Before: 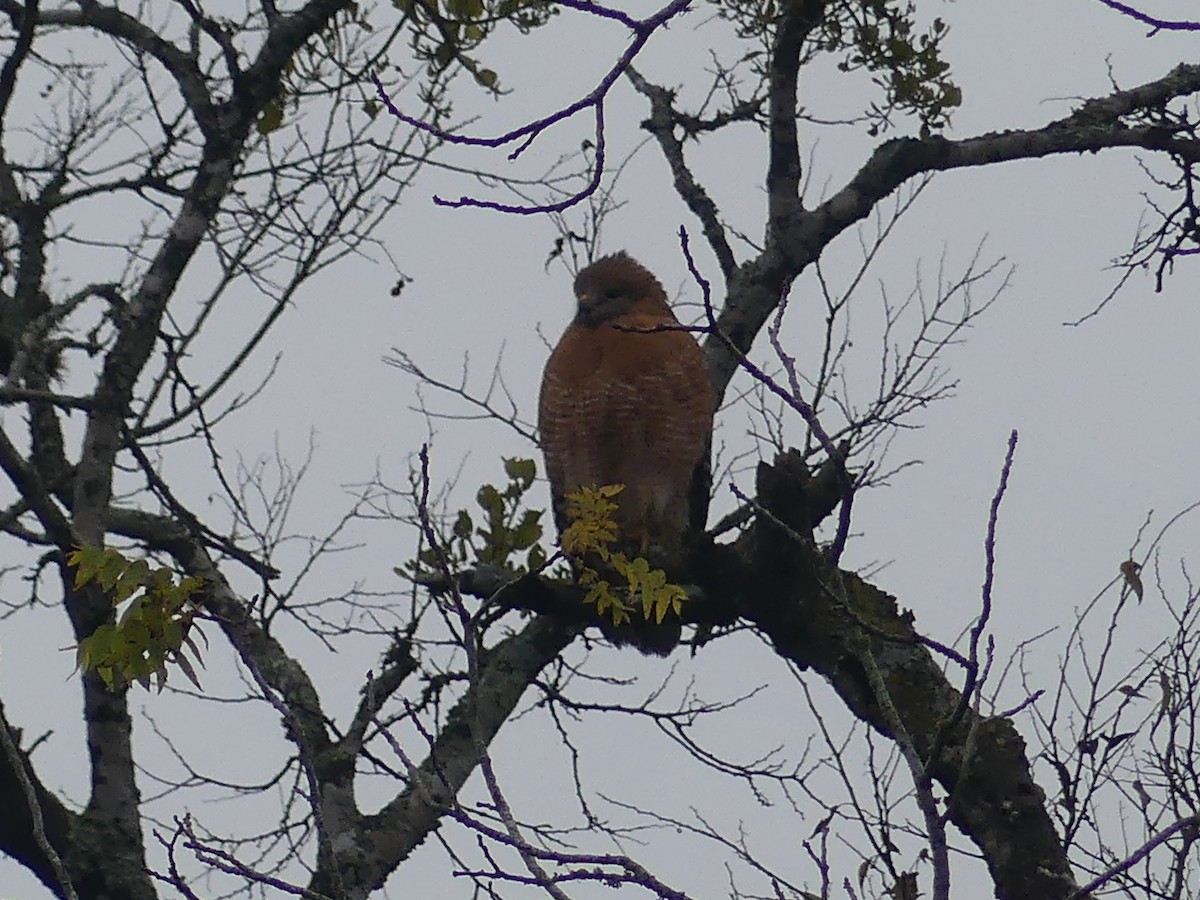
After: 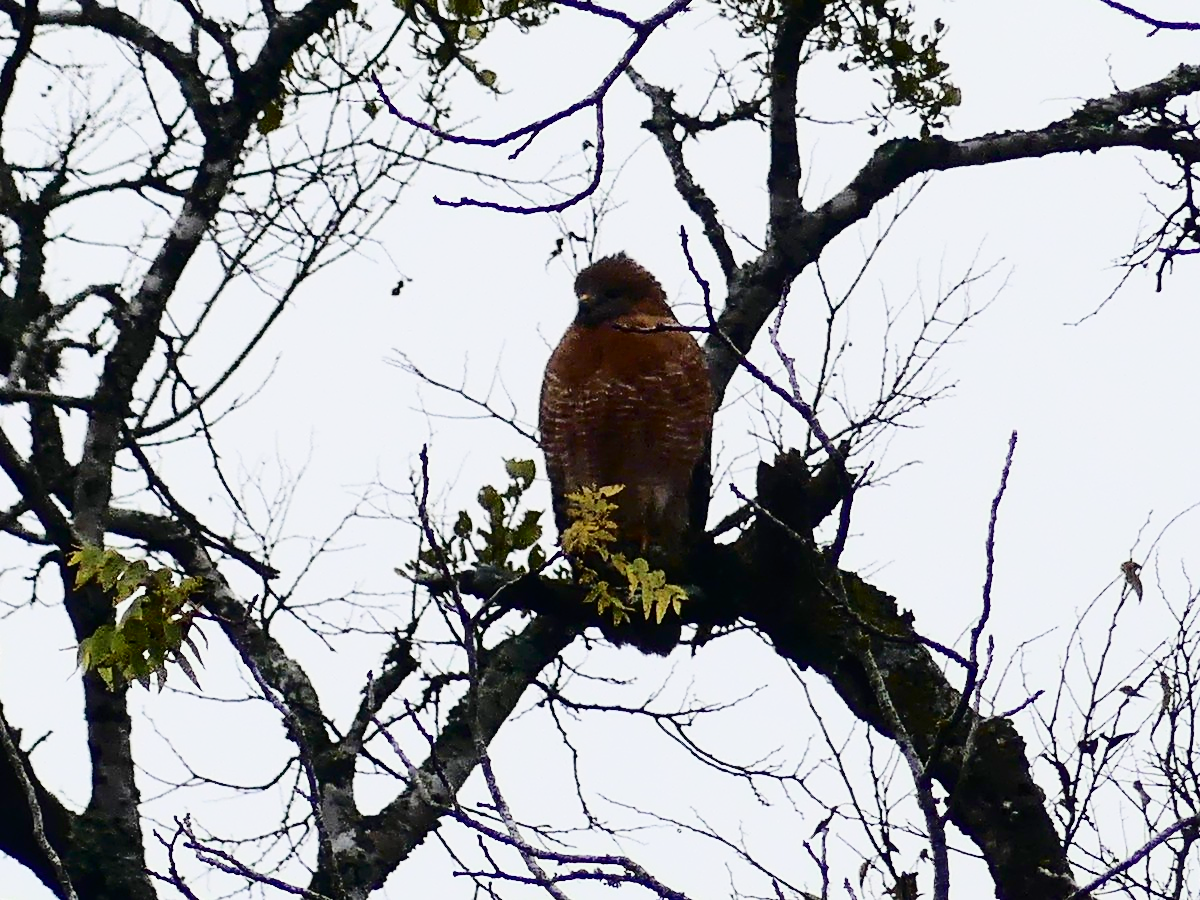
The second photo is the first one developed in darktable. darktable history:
tone curve: curves: ch0 [(0, 0) (0.179, 0.073) (0.265, 0.147) (0.463, 0.553) (0.51, 0.635) (0.716, 0.863) (1, 0.997)], color space Lab, independent channels, preserve colors none
tone equalizer: edges refinement/feathering 500, mask exposure compensation -1.57 EV, preserve details no
base curve: curves: ch0 [(0, 0) (0.008, 0.007) (0.022, 0.029) (0.048, 0.089) (0.092, 0.197) (0.191, 0.399) (0.275, 0.534) (0.357, 0.65) (0.477, 0.78) (0.542, 0.833) (0.799, 0.973) (1, 1)], preserve colors none
